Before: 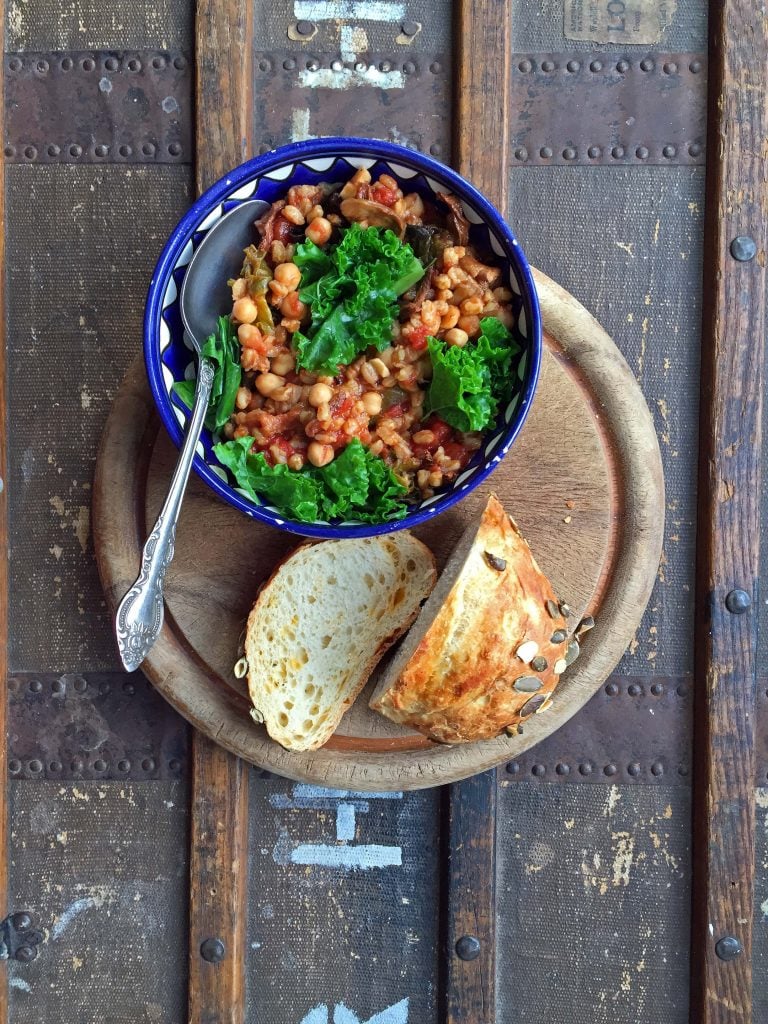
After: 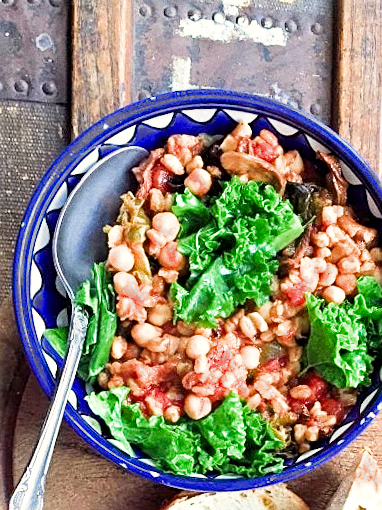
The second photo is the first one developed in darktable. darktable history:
grain: coarseness 7.08 ISO, strength 21.67%, mid-tones bias 59.58%
crop: left 19.556%, right 30.401%, bottom 46.458%
filmic rgb: middle gray luminance 9.23%, black relative exposure -10.55 EV, white relative exposure 3.45 EV, threshold 6 EV, target black luminance 0%, hardness 5.98, latitude 59.69%, contrast 1.087, highlights saturation mix 5%, shadows ↔ highlights balance 29.23%, add noise in highlights 0, color science v3 (2019), use custom middle-gray values true, iterations of high-quality reconstruction 0, contrast in highlights soft, enable highlight reconstruction true
rotate and perspective: rotation 0.679°, lens shift (horizontal) 0.136, crop left 0.009, crop right 0.991, crop top 0.078, crop bottom 0.95
color correction: highlights a* 0.816, highlights b* 2.78, saturation 1.1
sharpen: on, module defaults
exposure: black level correction 0.001, exposure 0.5 EV, compensate exposure bias true, compensate highlight preservation false
